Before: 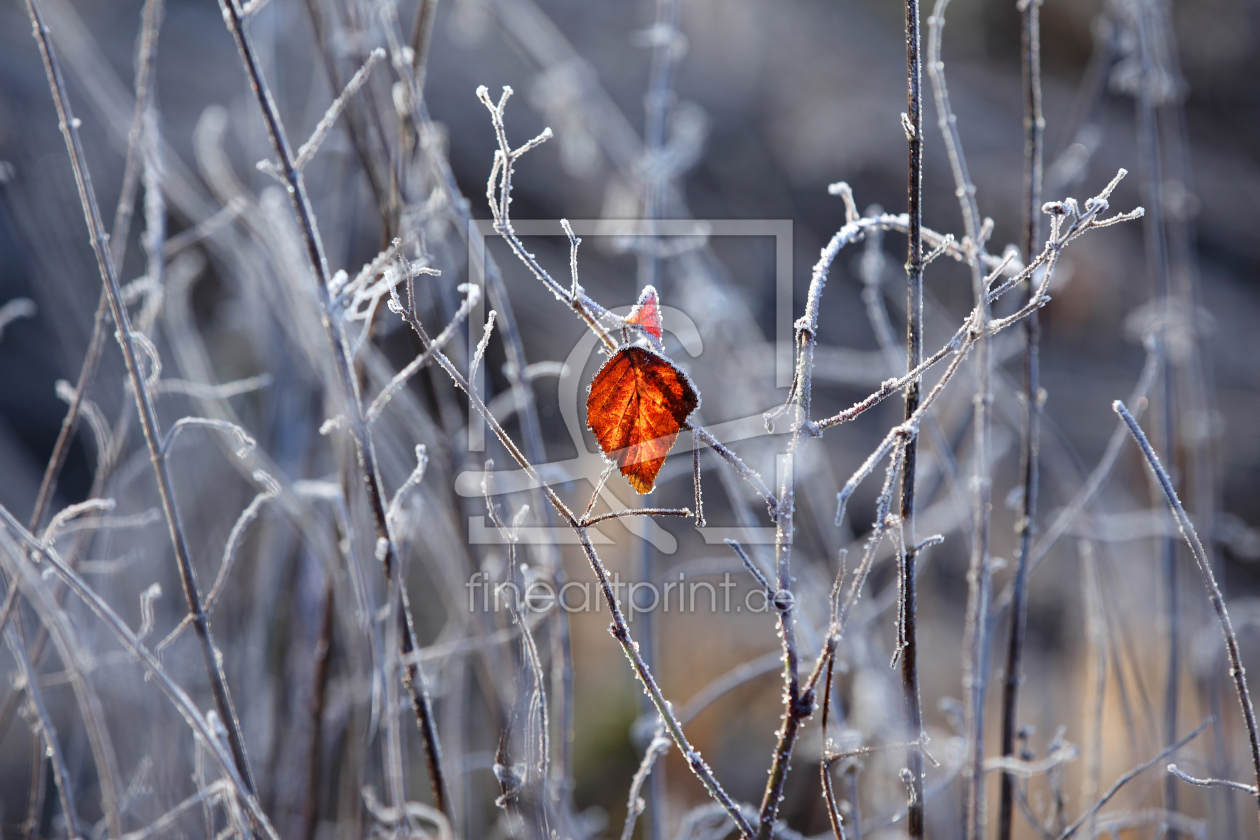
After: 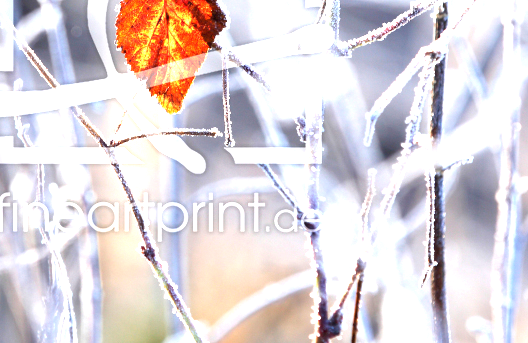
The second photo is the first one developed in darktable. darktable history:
exposure: exposure 1.994 EV, compensate exposure bias true, compensate highlight preservation false
crop: left 37.406%, top 45.308%, right 20.628%, bottom 13.767%
